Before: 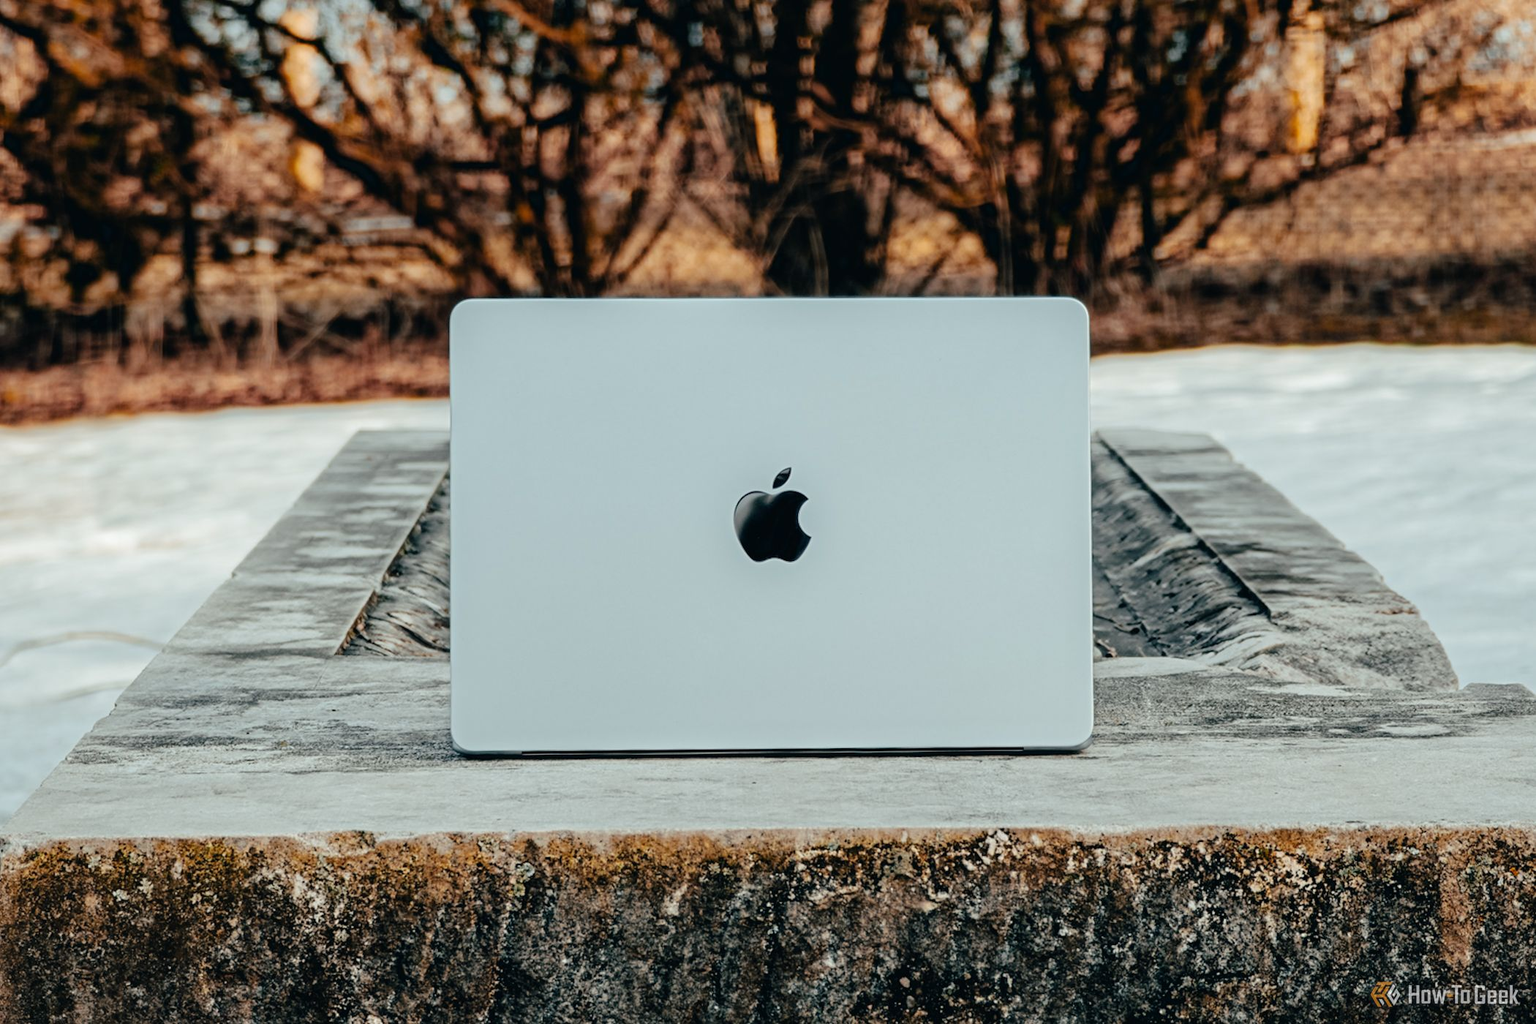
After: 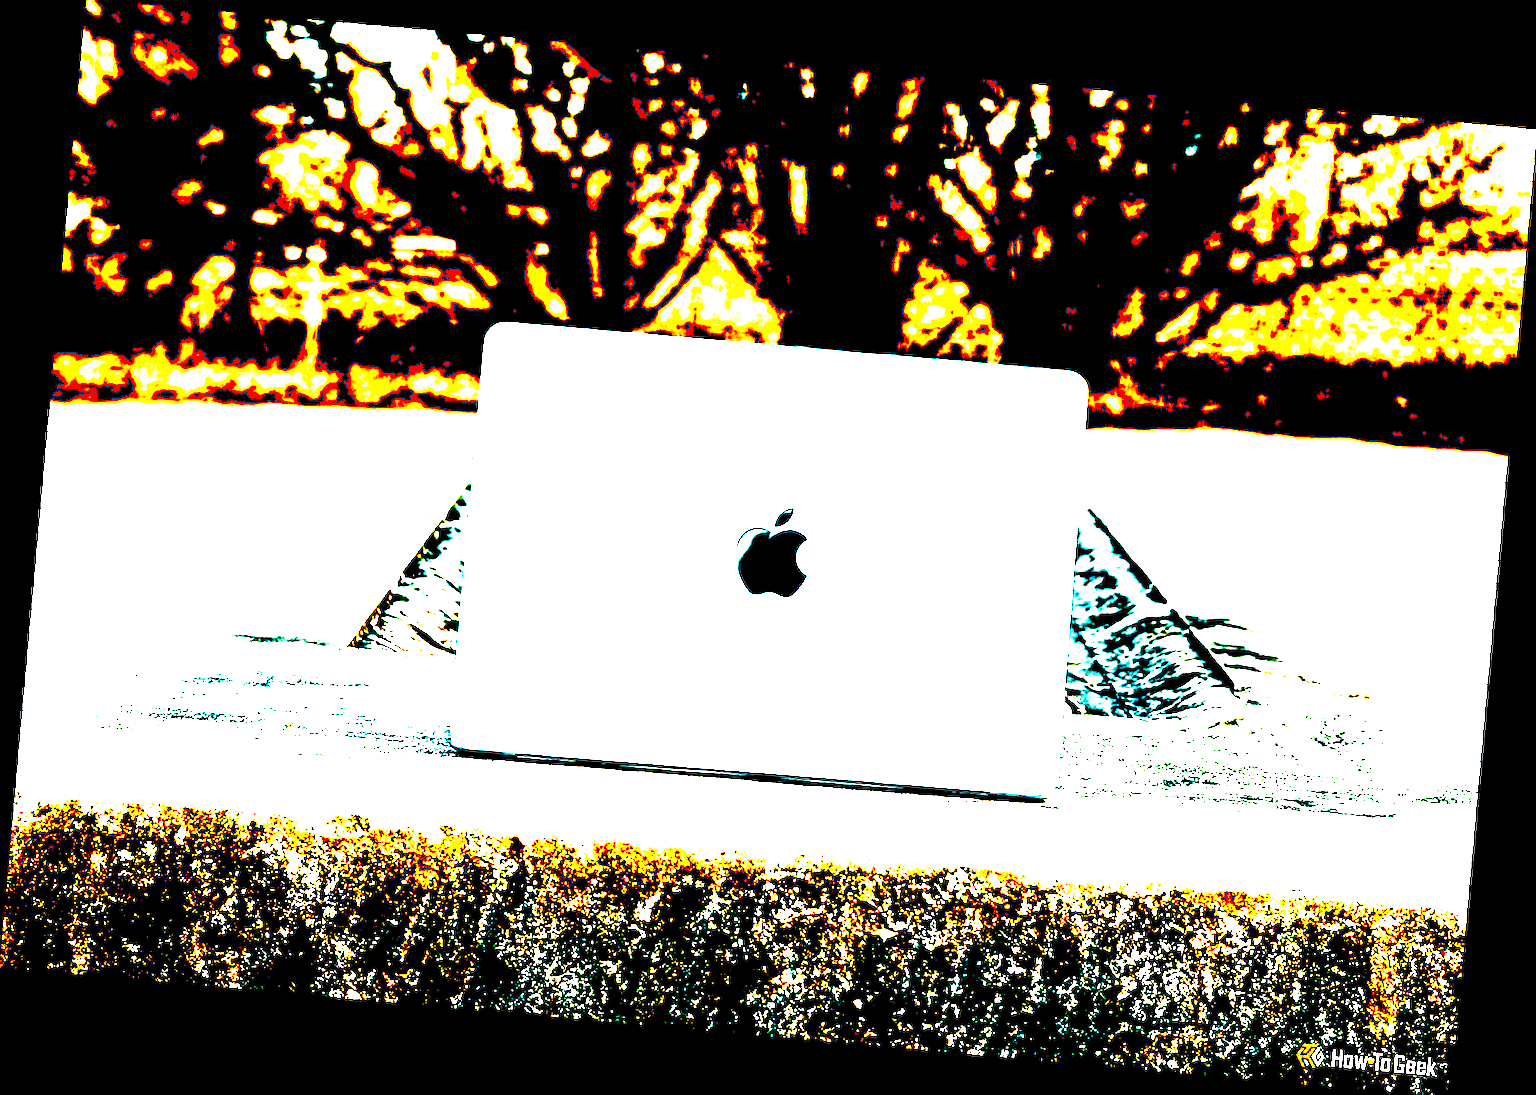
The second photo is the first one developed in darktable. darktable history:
exposure: black level correction 0.1, exposure 3 EV, compensate highlight preservation false
rotate and perspective: rotation 5.12°, automatic cropping off
